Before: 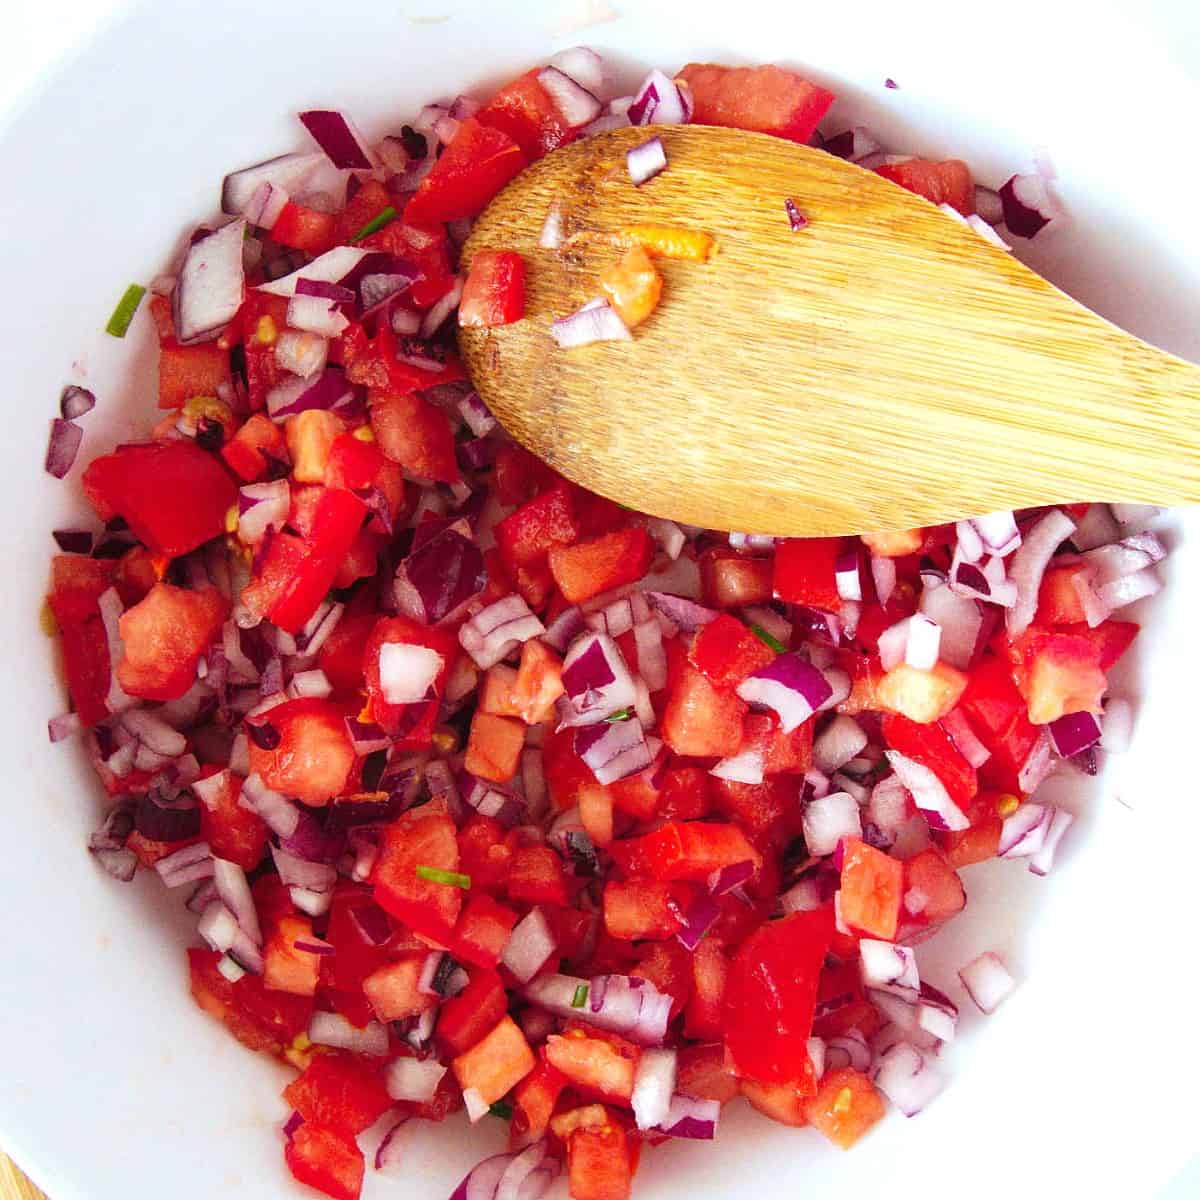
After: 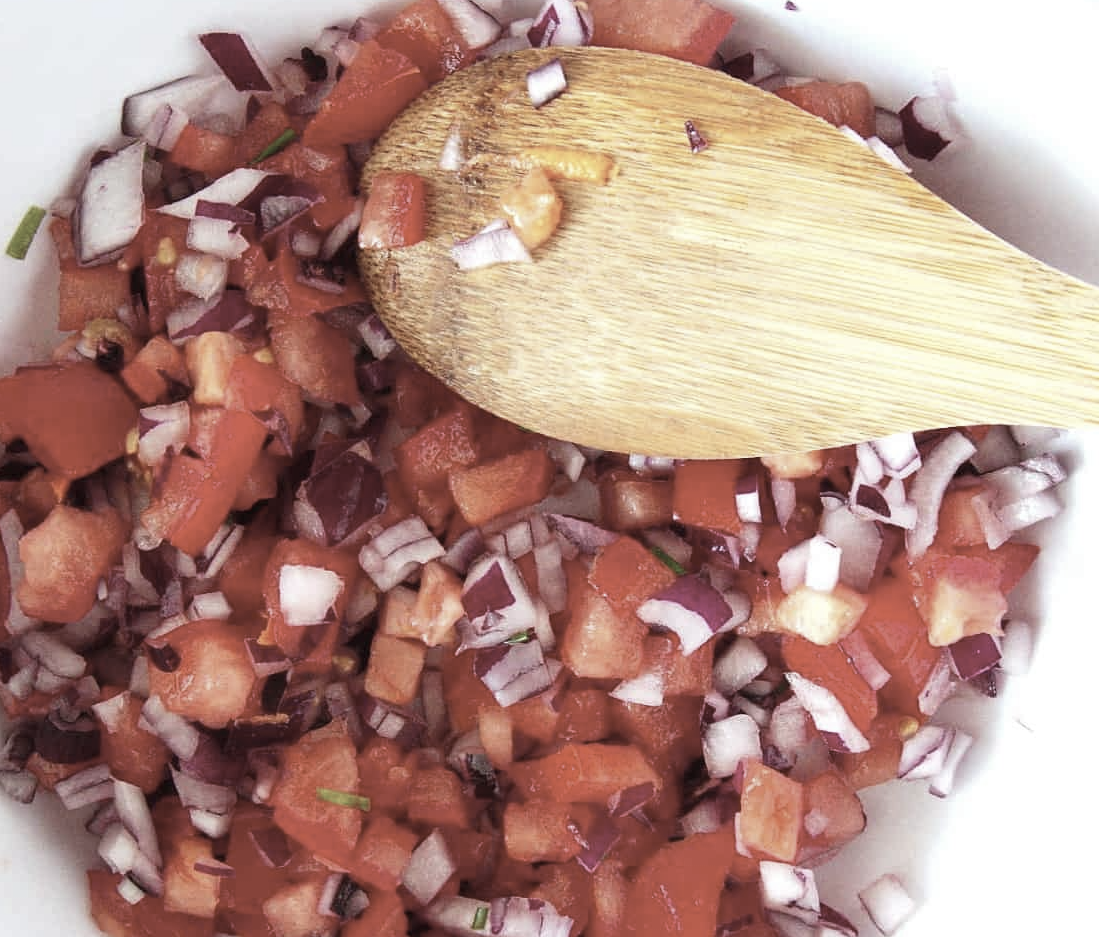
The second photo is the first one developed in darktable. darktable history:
crop: left 8.4%, top 6.526%, bottom 15.32%
color correction: highlights b* 0.018, saturation 0.471
